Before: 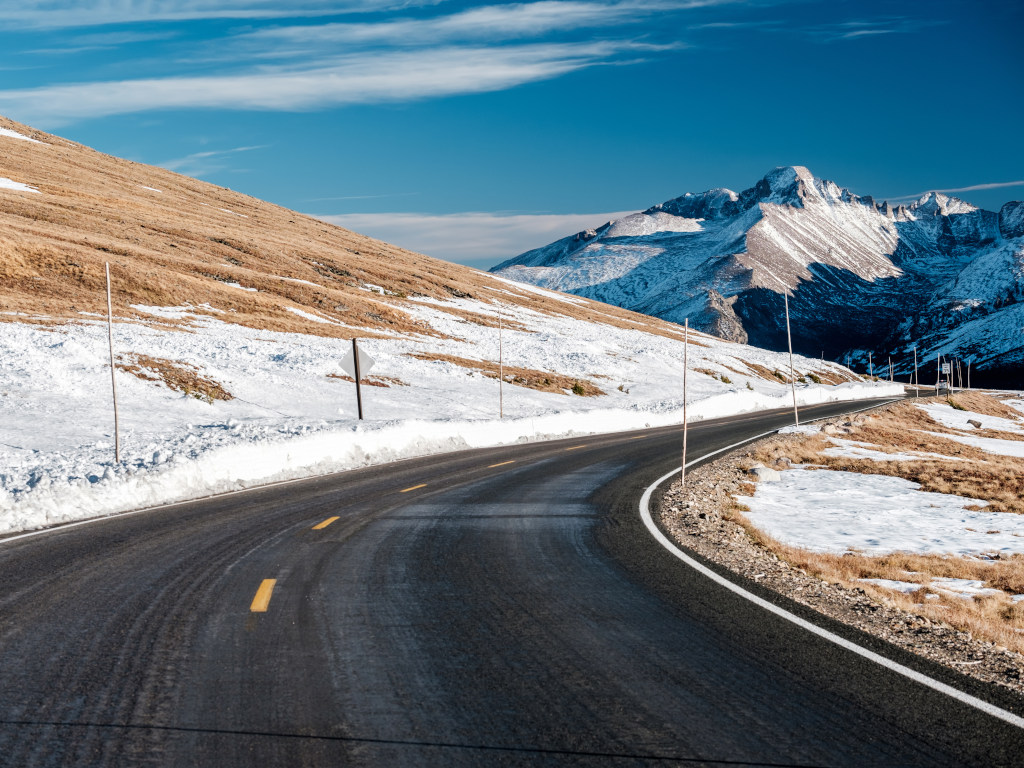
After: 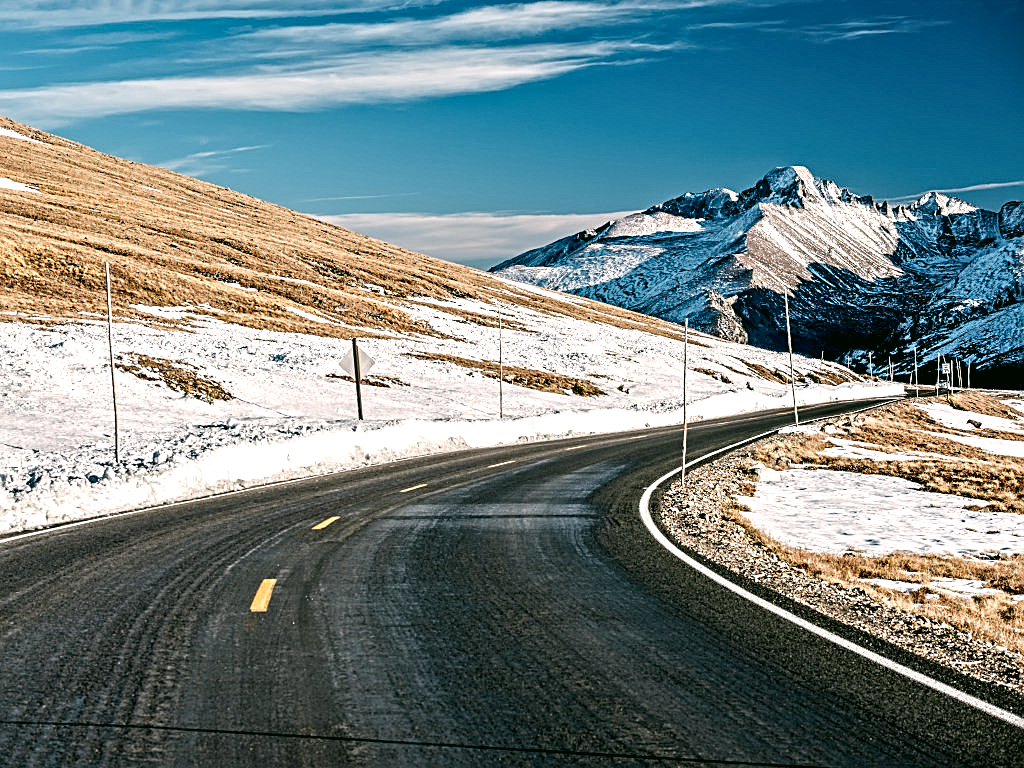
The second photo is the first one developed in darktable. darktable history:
sharpen: on, module defaults
contrast equalizer: y [[0.5, 0.542, 0.583, 0.625, 0.667, 0.708], [0.5 ×6], [0.5 ×6], [0 ×6], [0 ×6]]
color correction: highlights a* 4.5, highlights b* 4.98, shadows a* -7.25, shadows b* 4.79
levels: mode automatic, levels [0, 0.476, 0.951]
exposure: exposure 0.202 EV, compensate highlight preservation false
